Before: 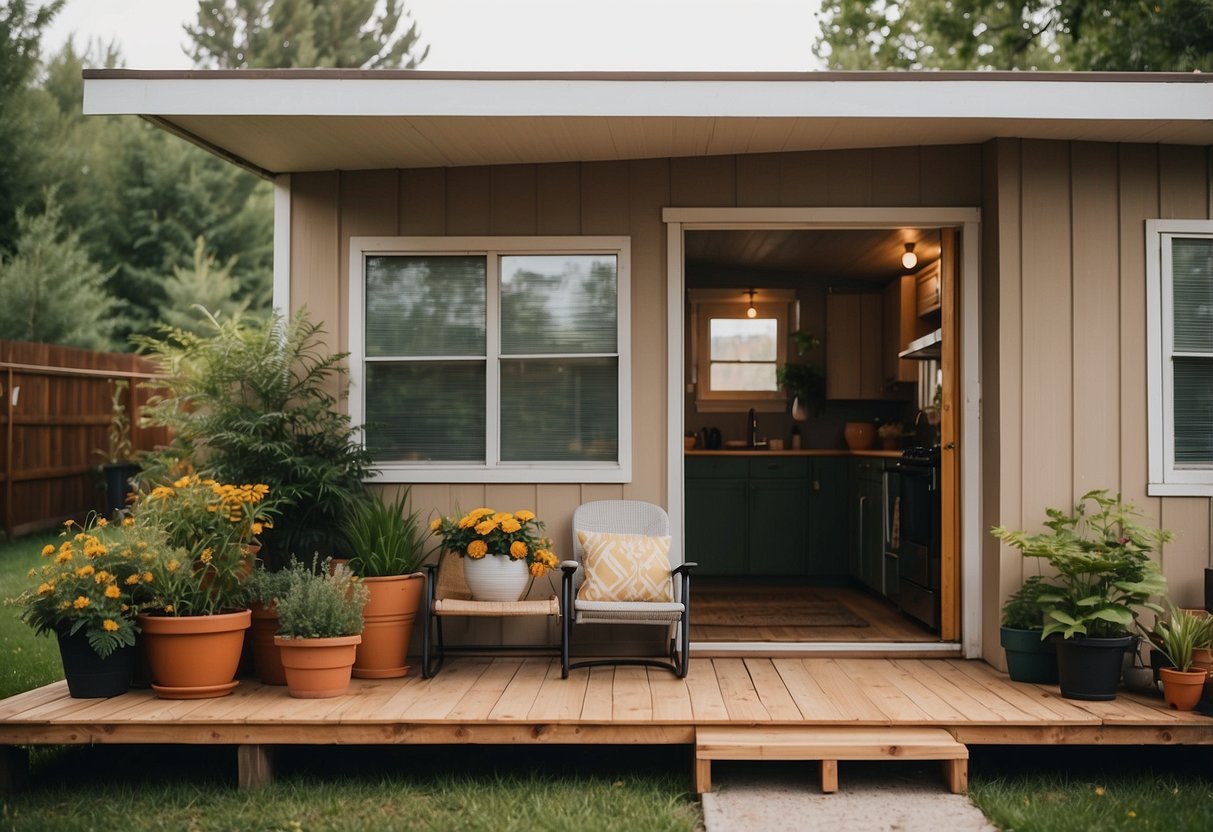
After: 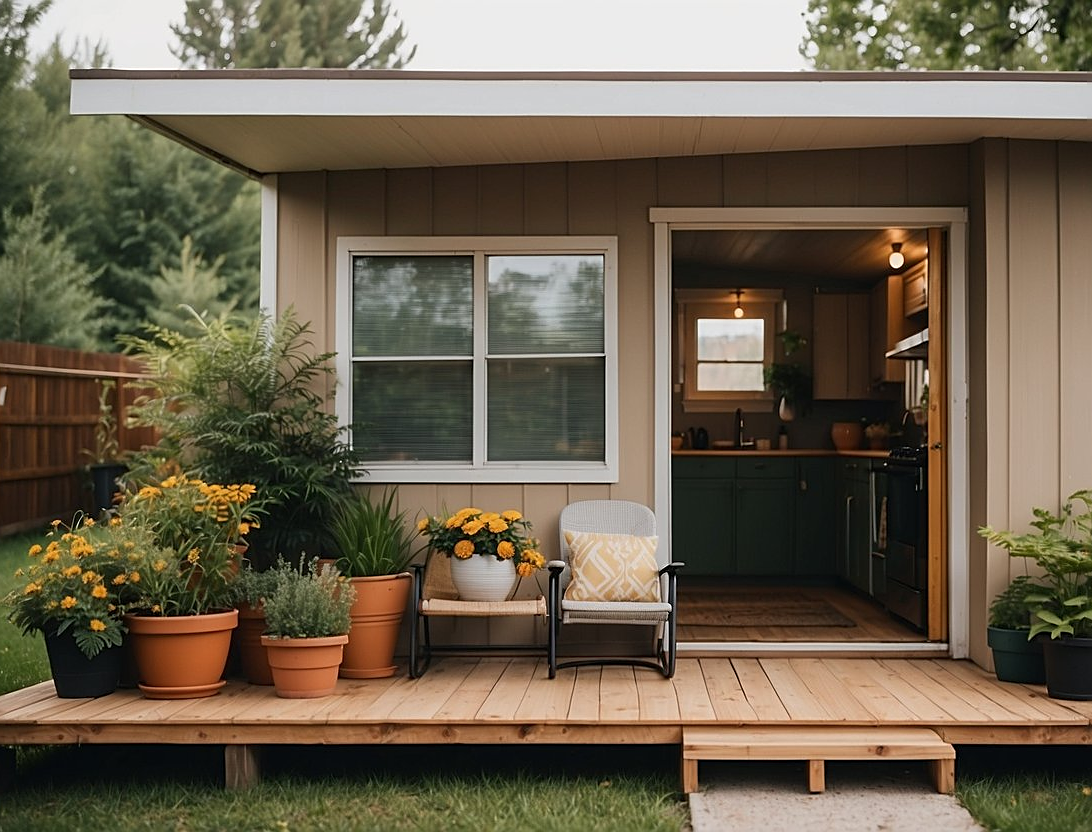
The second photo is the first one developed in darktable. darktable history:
crop and rotate: left 1.088%, right 8.807%
sharpen: on, module defaults
